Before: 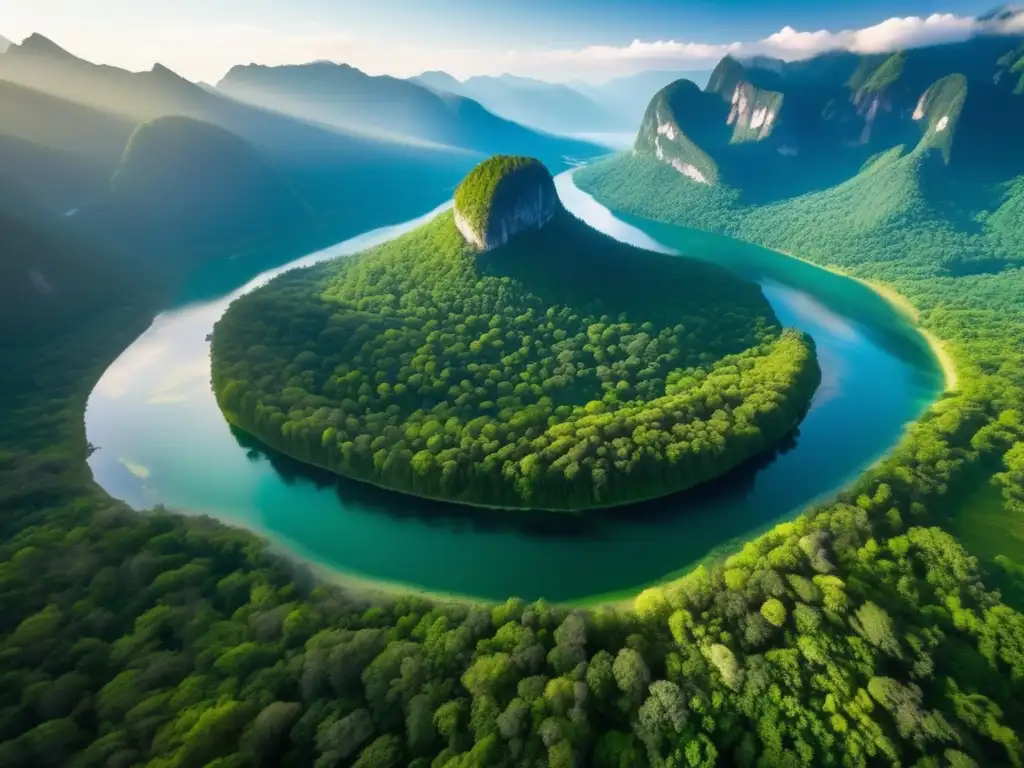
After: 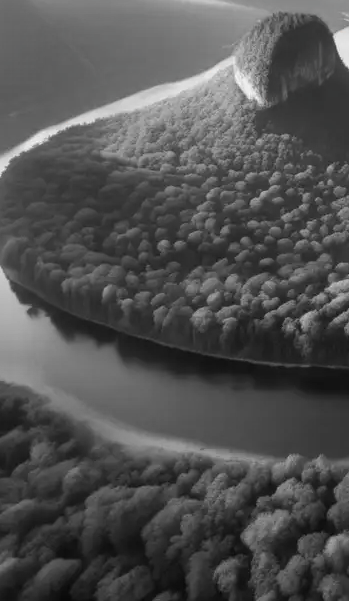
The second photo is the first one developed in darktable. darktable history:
crop and rotate: left 21.57%, top 18.664%, right 44.271%, bottom 2.964%
color correction: highlights a* 18.43, highlights b* 34.79, shadows a* 1.6, shadows b* 6.31, saturation 1.05
color zones: curves: ch1 [(0, 0.006) (0.094, 0.285) (0.171, 0.001) (0.429, 0.001) (0.571, 0.003) (0.714, 0.004) (0.857, 0.004) (1, 0.006)]
